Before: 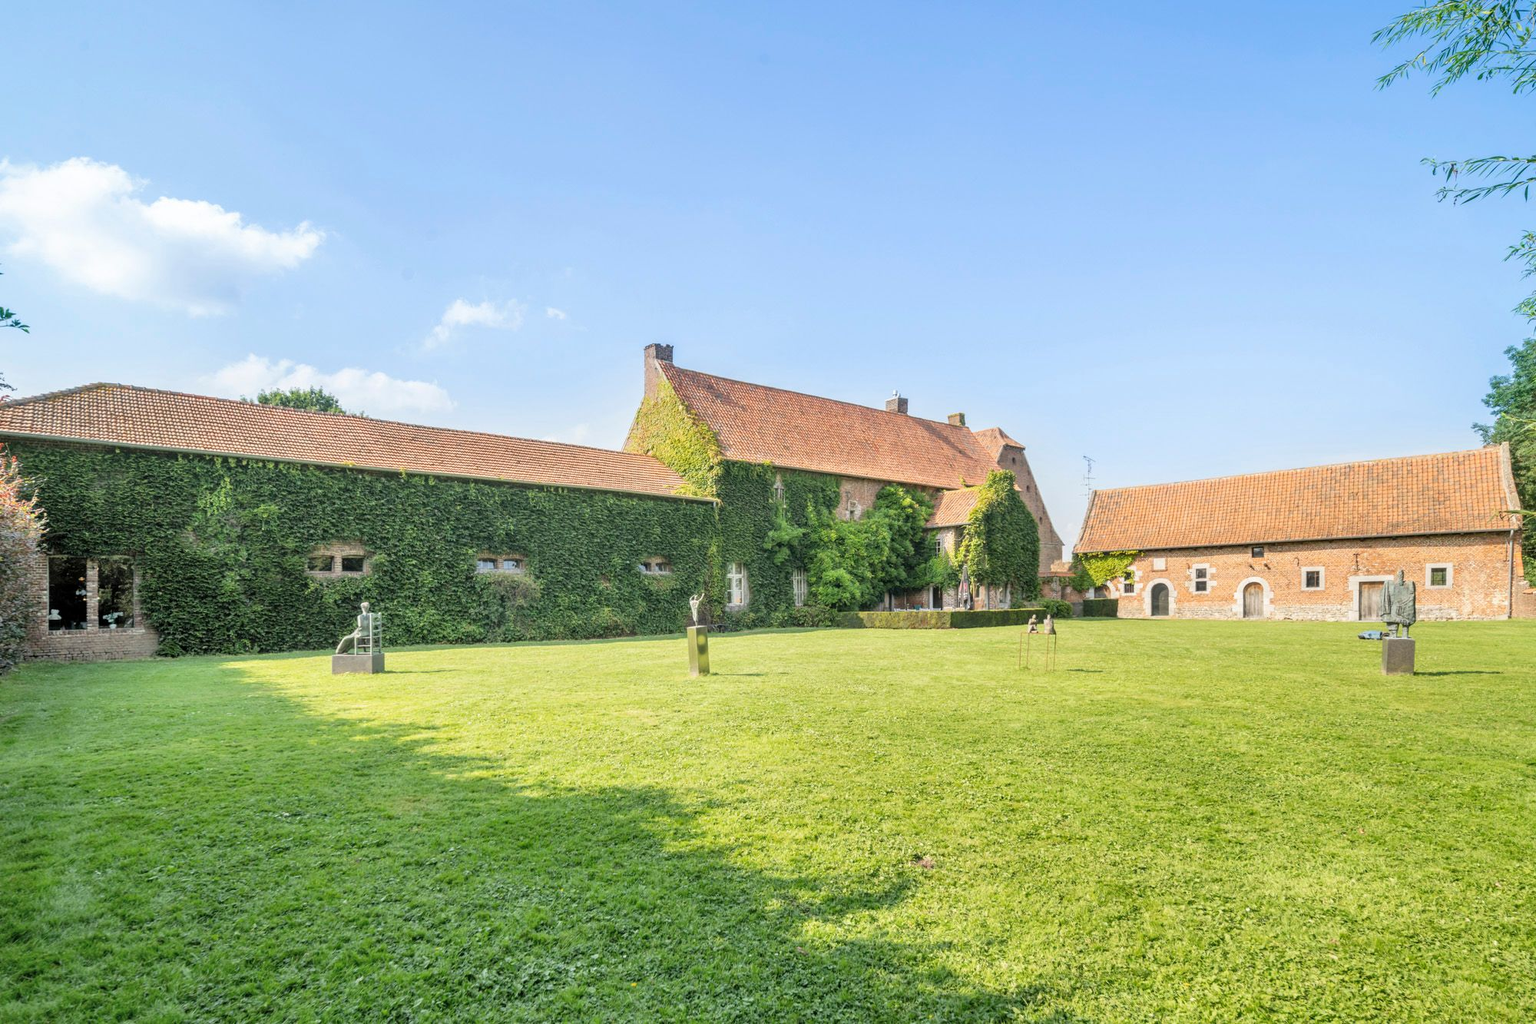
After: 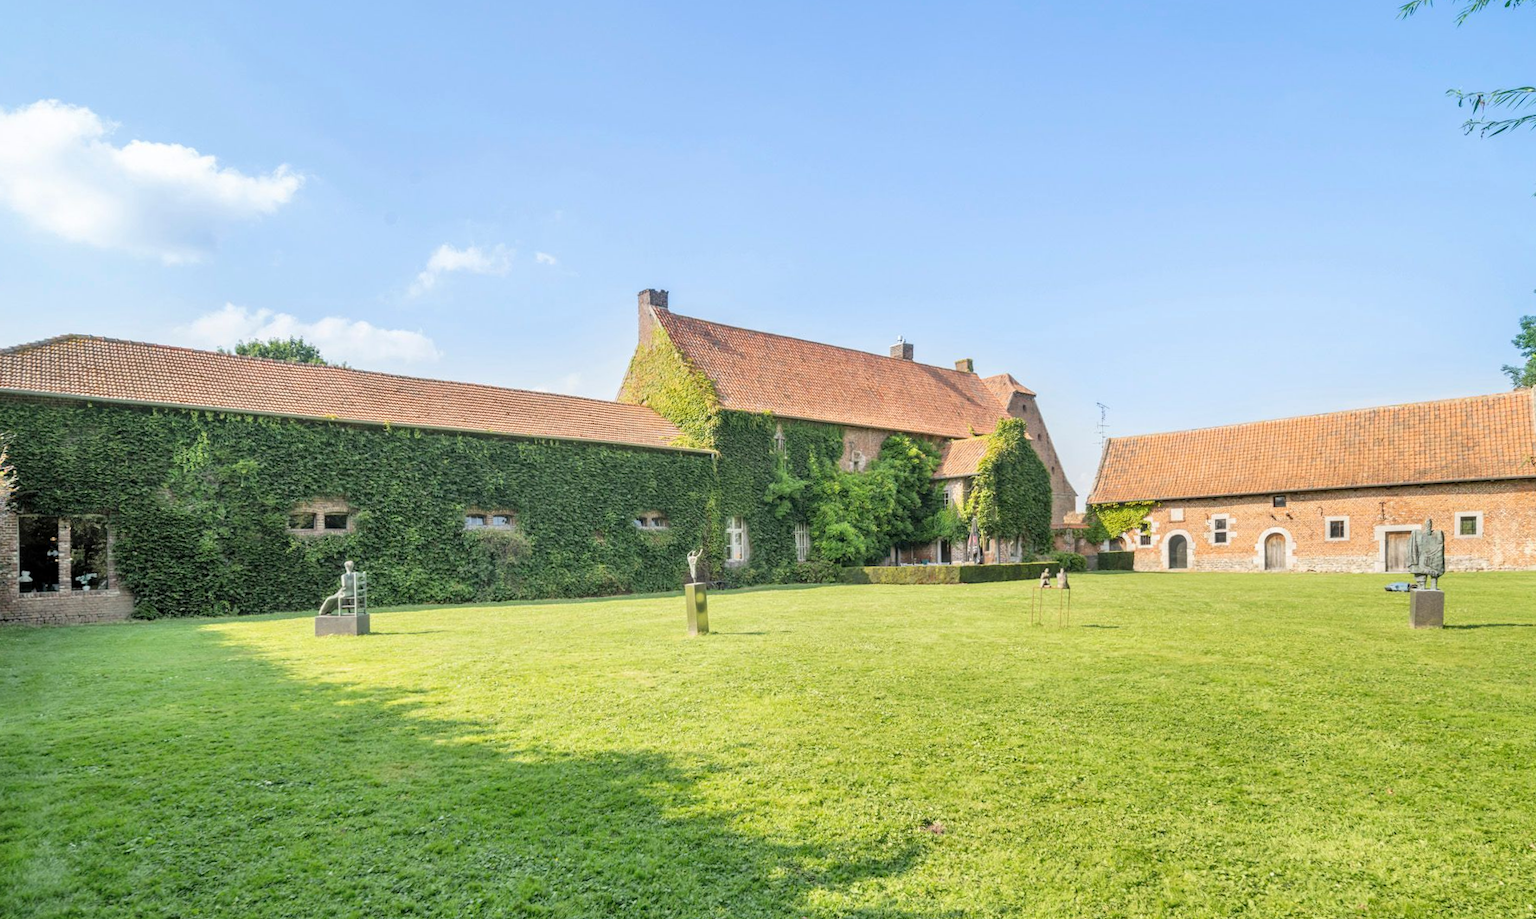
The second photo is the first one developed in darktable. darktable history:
crop: left 1.507%, top 6.147%, right 1.379%, bottom 6.637%
rotate and perspective: rotation -0.45°, automatic cropping original format, crop left 0.008, crop right 0.992, crop top 0.012, crop bottom 0.988
